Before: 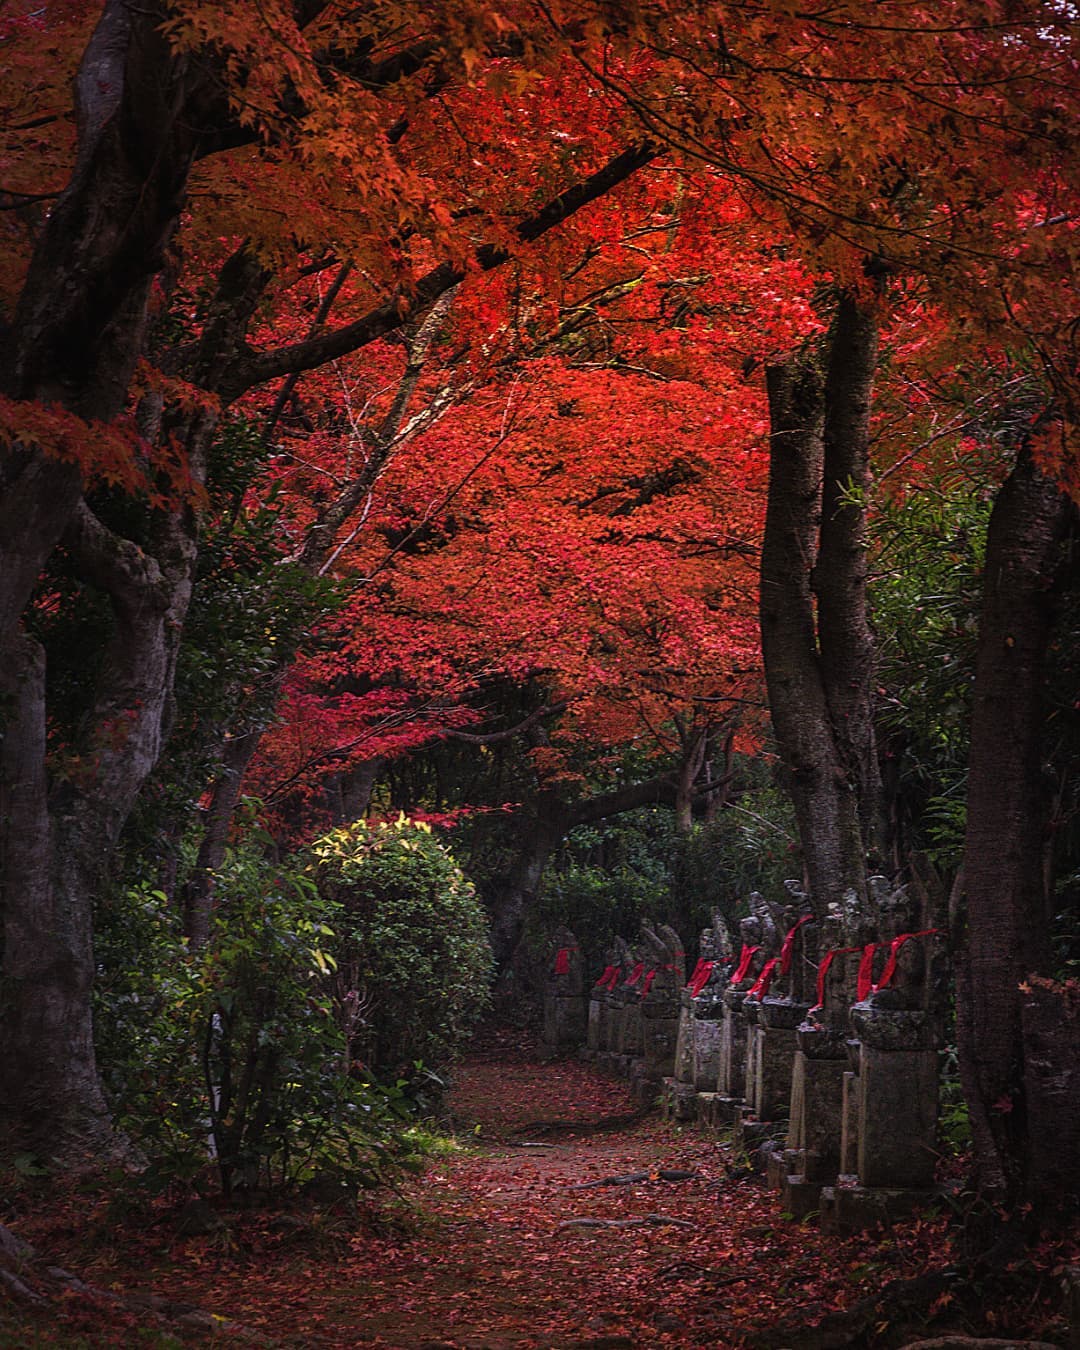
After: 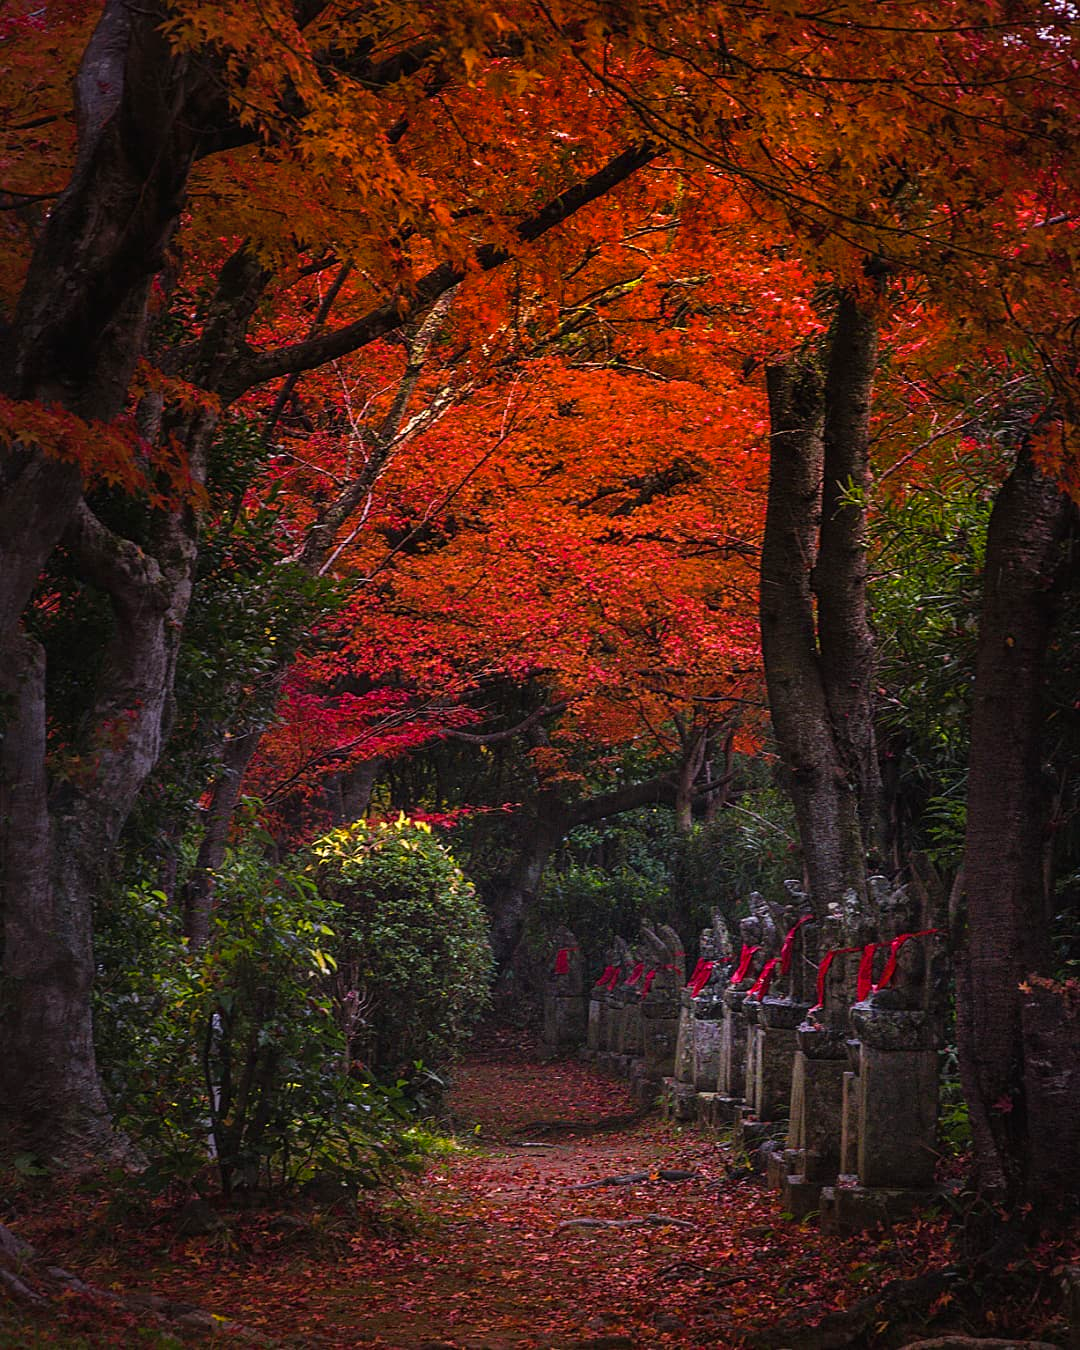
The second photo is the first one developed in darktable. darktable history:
color contrast: green-magenta contrast 0.84, blue-yellow contrast 0.86
color balance rgb: linear chroma grading › global chroma 15%, perceptual saturation grading › global saturation 30%
exposure: exposure 0.2 EV, compensate highlight preservation false
